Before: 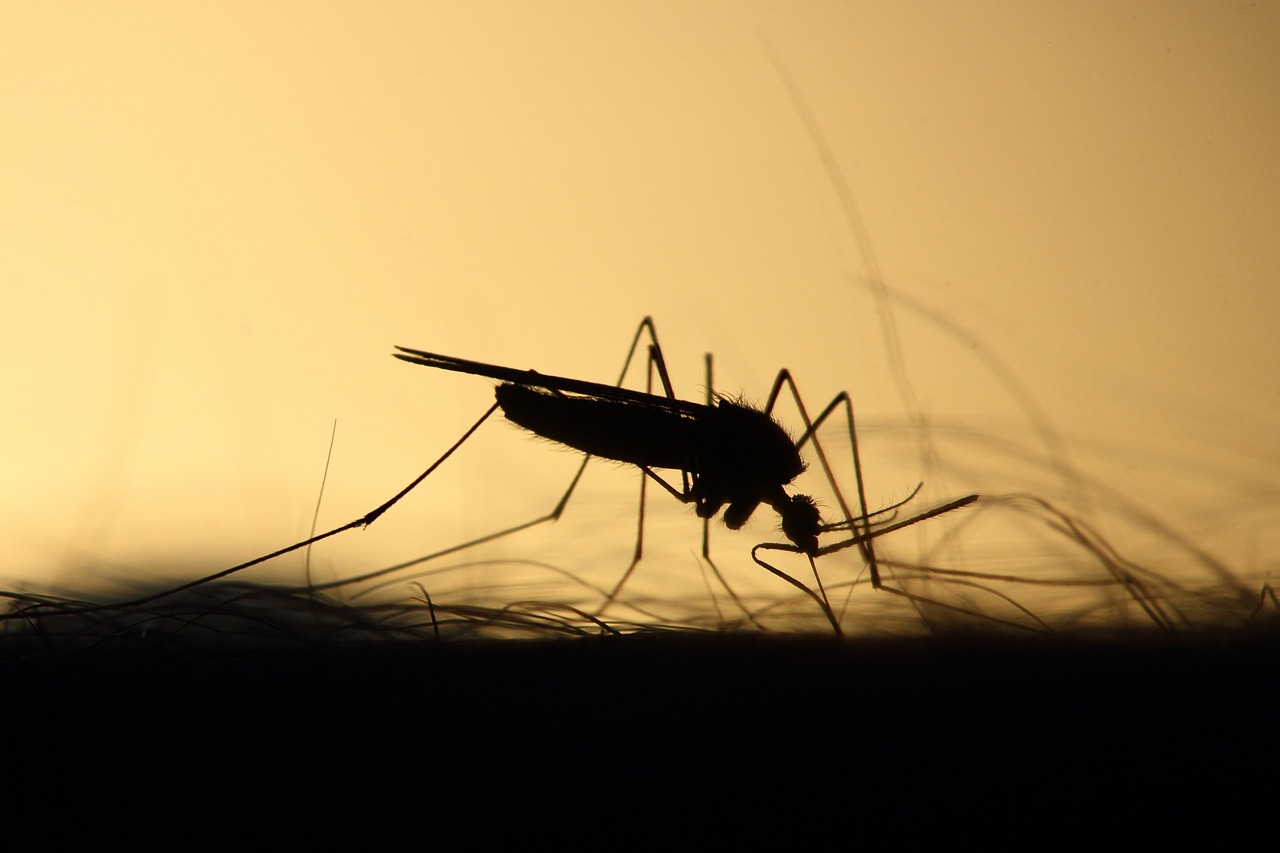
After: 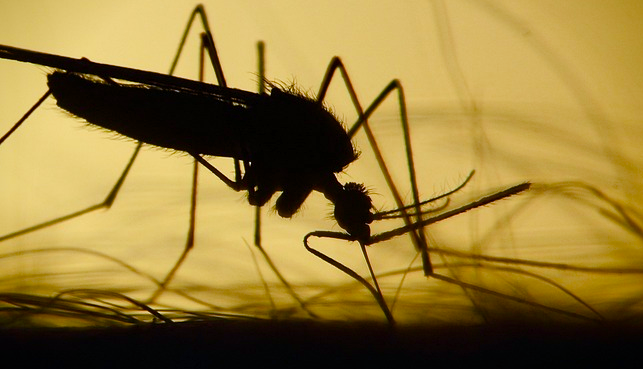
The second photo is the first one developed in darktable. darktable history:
white balance: red 0.931, blue 1.11
vignetting: fall-off start 88.53%, fall-off radius 44.2%, saturation 0.376, width/height ratio 1.161
crop: left 35.03%, top 36.625%, right 14.663%, bottom 20.057%
color balance rgb: linear chroma grading › global chroma 18.9%, perceptual saturation grading › global saturation 20%, perceptual saturation grading › highlights -25%, perceptual saturation grading › shadows 50%, global vibrance 18.93%
